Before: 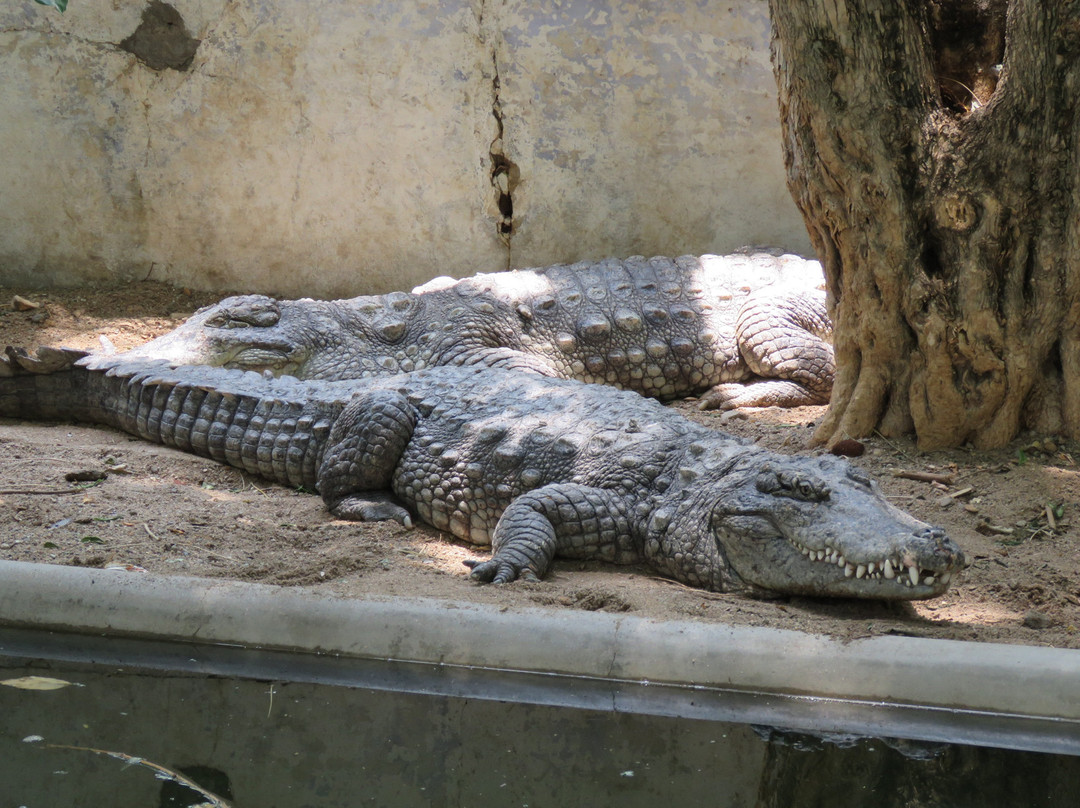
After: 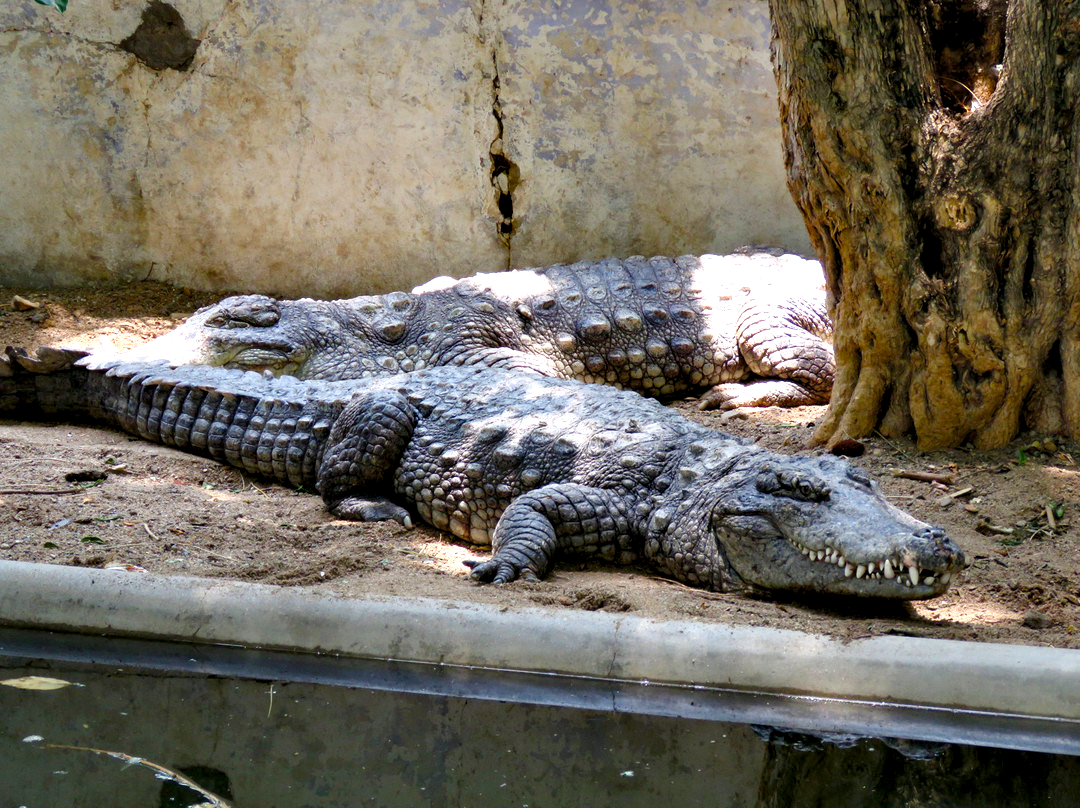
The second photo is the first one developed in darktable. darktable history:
contrast equalizer: y [[0.6 ×6], [0.55 ×6], [0 ×6], [0 ×6], [0 ×6]]
color balance rgb: shadows lift › chroma 3.197%, shadows lift › hue 281.59°, shadows fall-off 102.685%, perceptual saturation grading › global saturation 20%, perceptual saturation grading › highlights -25.894%, perceptual saturation grading › shadows 49.48%, mask middle-gray fulcrum 21.809%, global vibrance 20%
